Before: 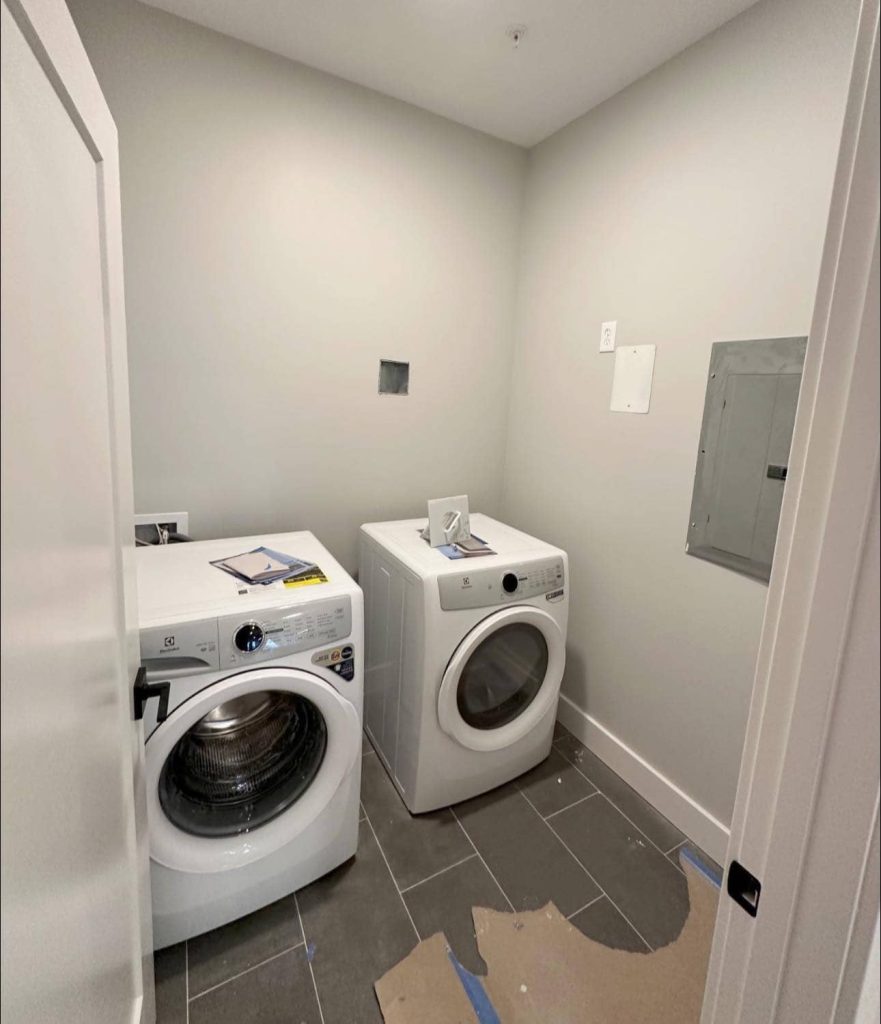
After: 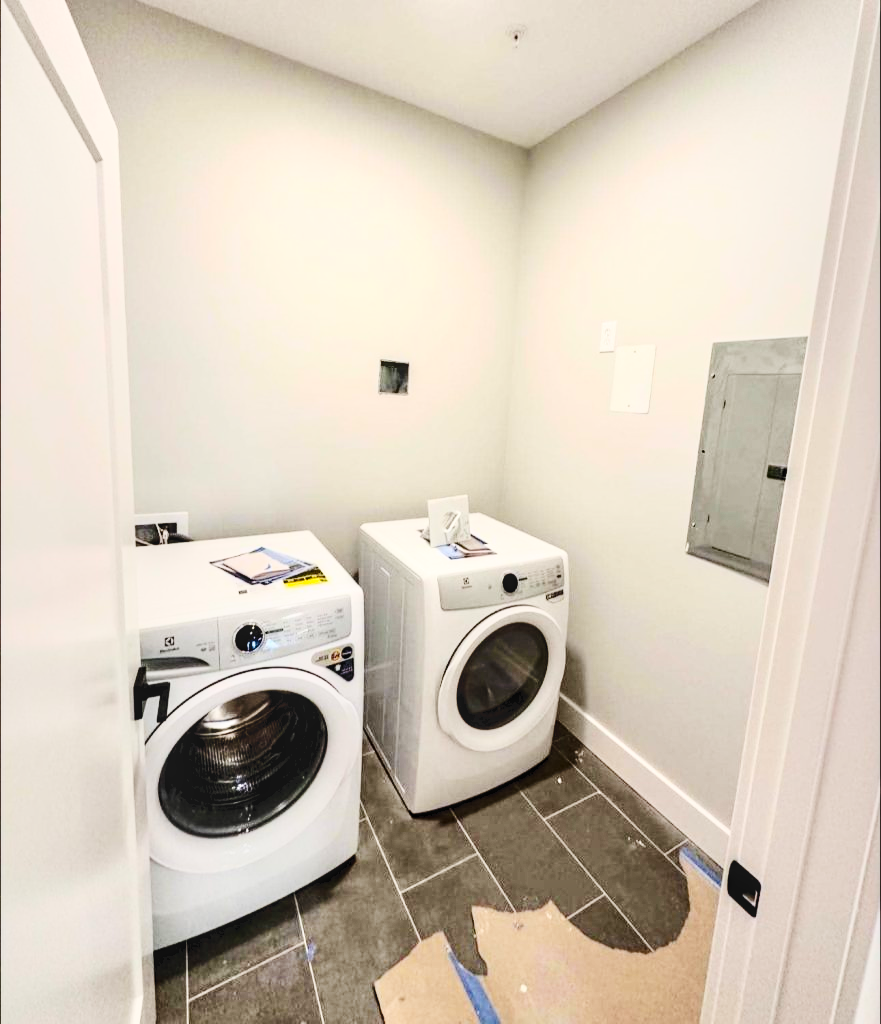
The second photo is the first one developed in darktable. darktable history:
exposure: black level correction 0.009, exposure -0.158 EV, compensate exposure bias true, compensate highlight preservation false
local contrast: on, module defaults
base curve: curves: ch0 [(0, 0) (0.028, 0.03) (0.121, 0.232) (0.46, 0.748) (0.859, 0.968) (1, 1)]
contrast brightness saturation: contrast 0.202, brightness 0.168, saturation 0.226
shadows and highlights: low approximation 0.01, soften with gaussian
tone curve: curves: ch0 [(0, 0) (0.003, 0.031) (0.011, 0.033) (0.025, 0.036) (0.044, 0.045) (0.069, 0.06) (0.1, 0.079) (0.136, 0.109) (0.177, 0.15) (0.224, 0.192) (0.277, 0.262) (0.335, 0.347) (0.399, 0.433) (0.468, 0.528) (0.543, 0.624) (0.623, 0.705) (0.709, 0.788) (0.801, 0.865) (0.898, 0.933) (1, 1)], preserve colors none
